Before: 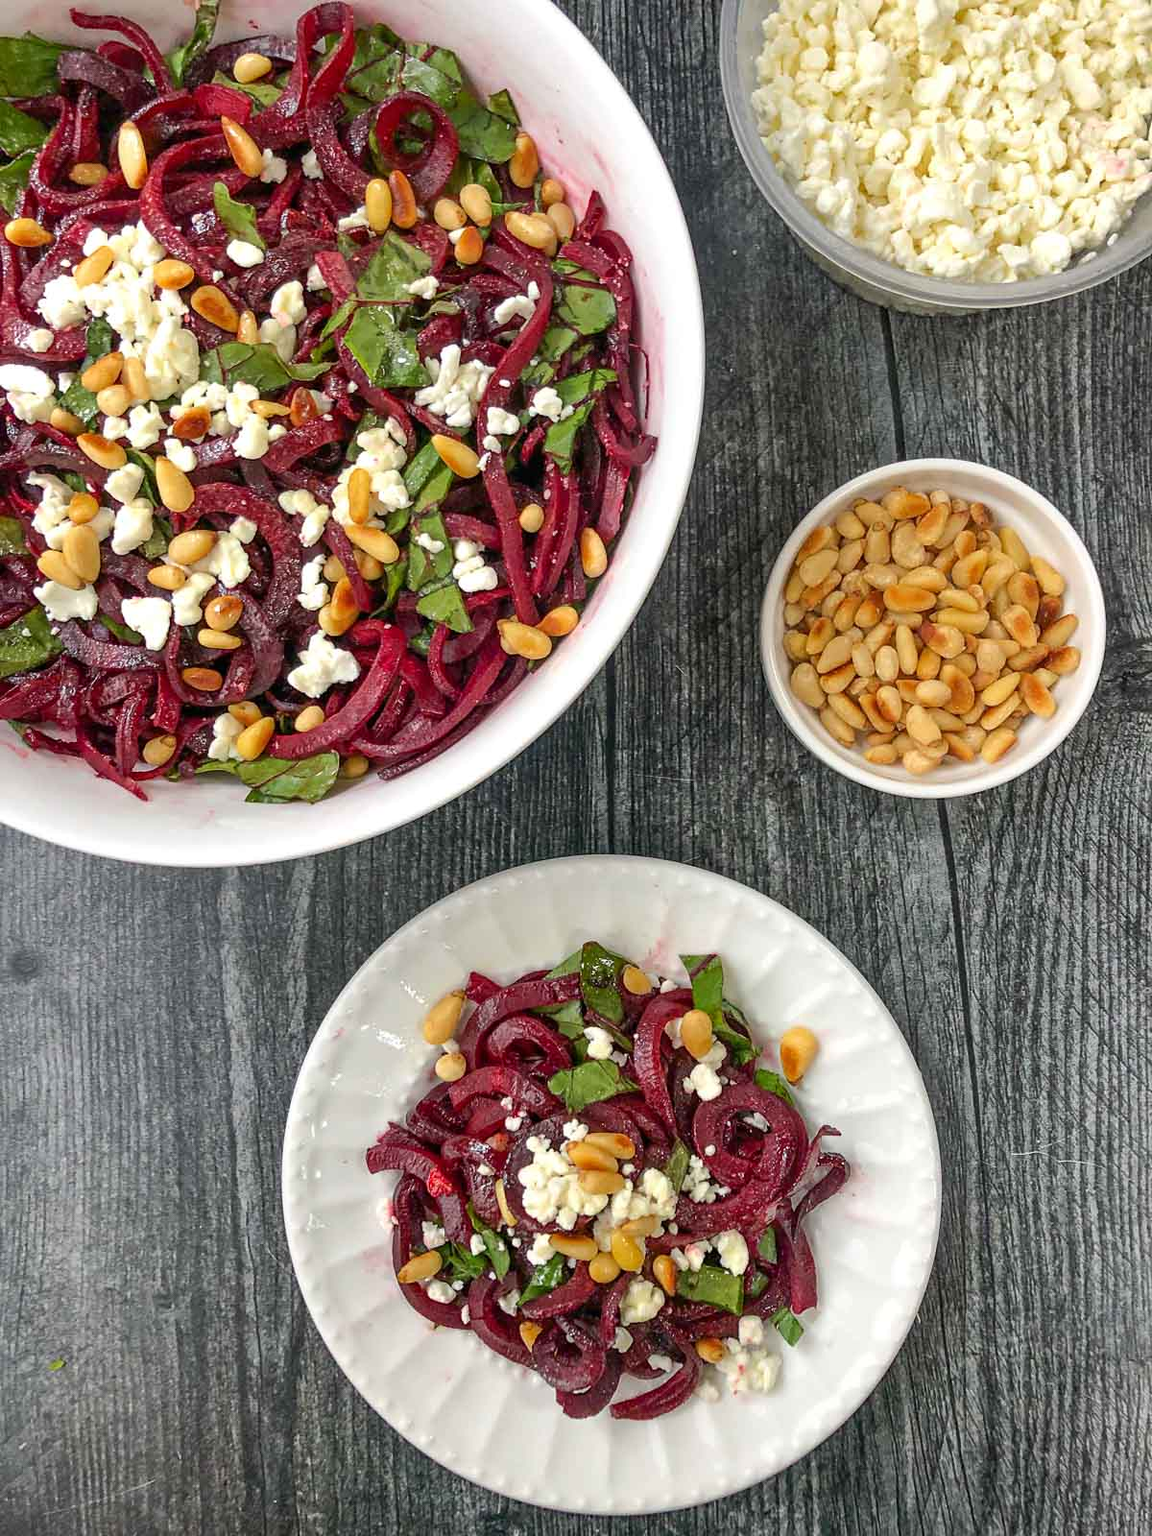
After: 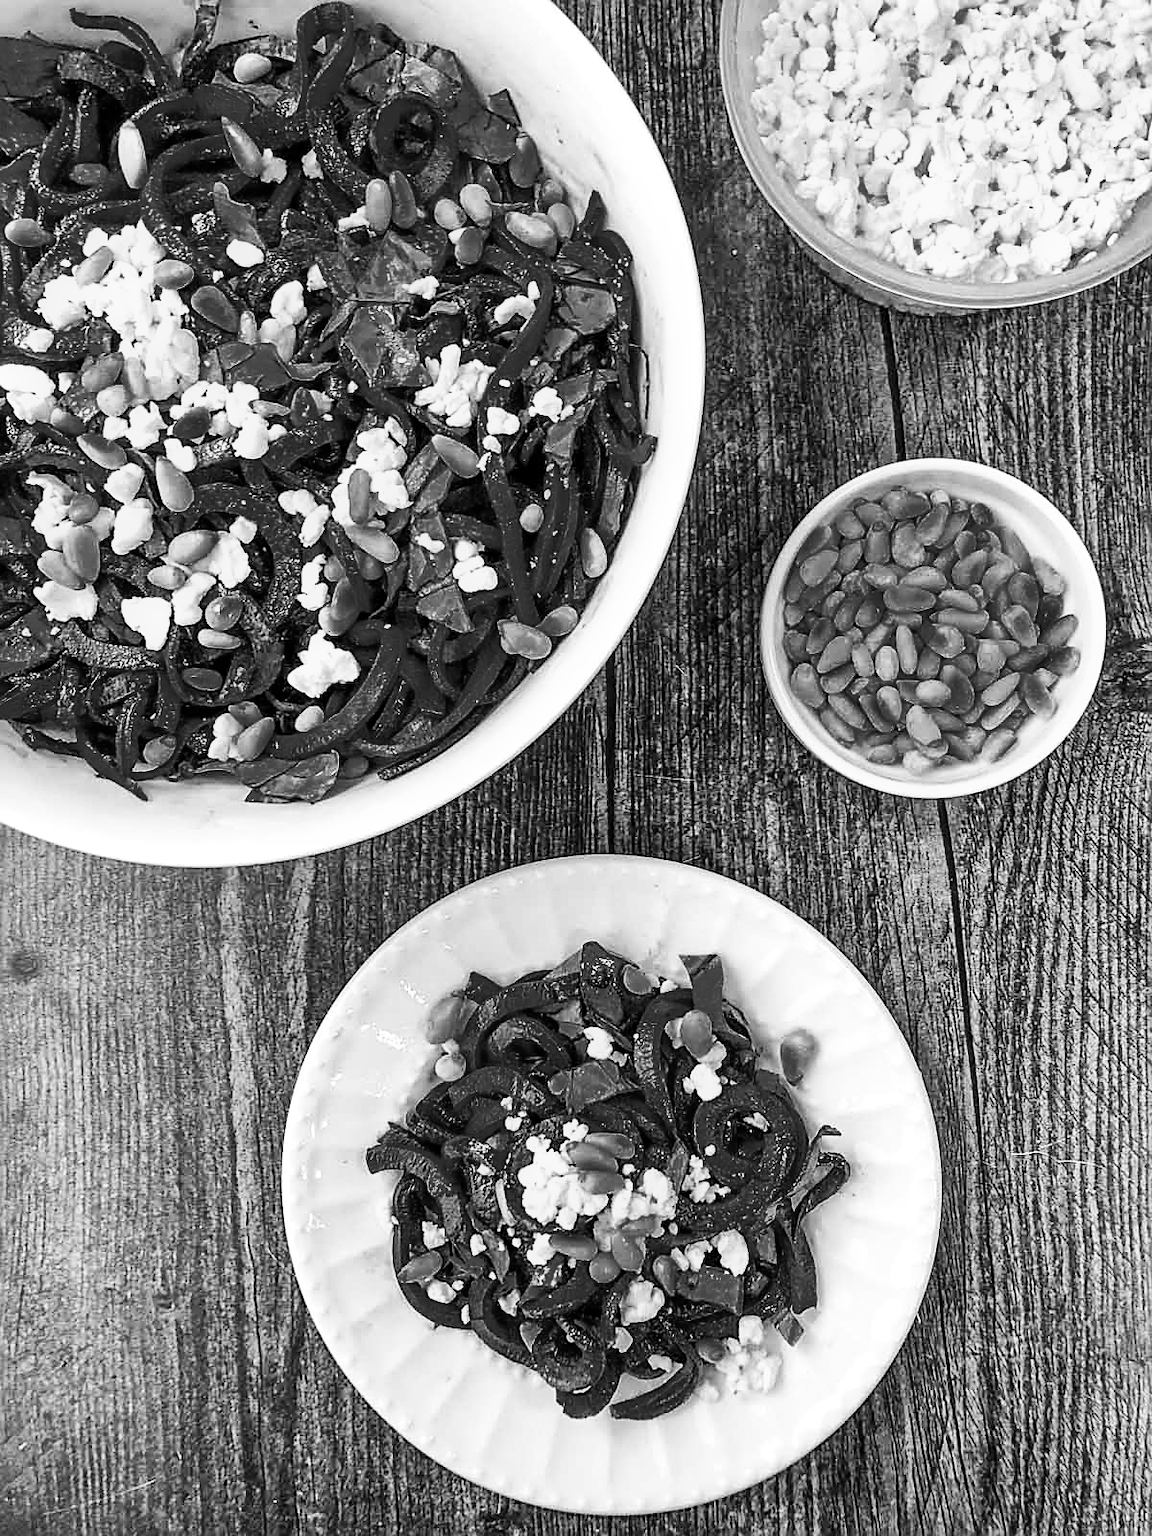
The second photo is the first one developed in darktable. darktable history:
contrast brightness saturation: brightness -0.02, saturation 0.35
velvia: on, module defaults
sharpen: on, module defaults
monochrome: a 0, b 0, size 0.5, highlights 0.57
local contrast: mode bilateral grid, contrast 20, coarseness 50, detail 132%, midtone range 0.2
base curve: curves: ch0 [(0, 0) (0.032, 0.025) (0.121, 0.166) (0.206, 0.329) (0.605, 0.79) (1, 1)], preserve colors none
